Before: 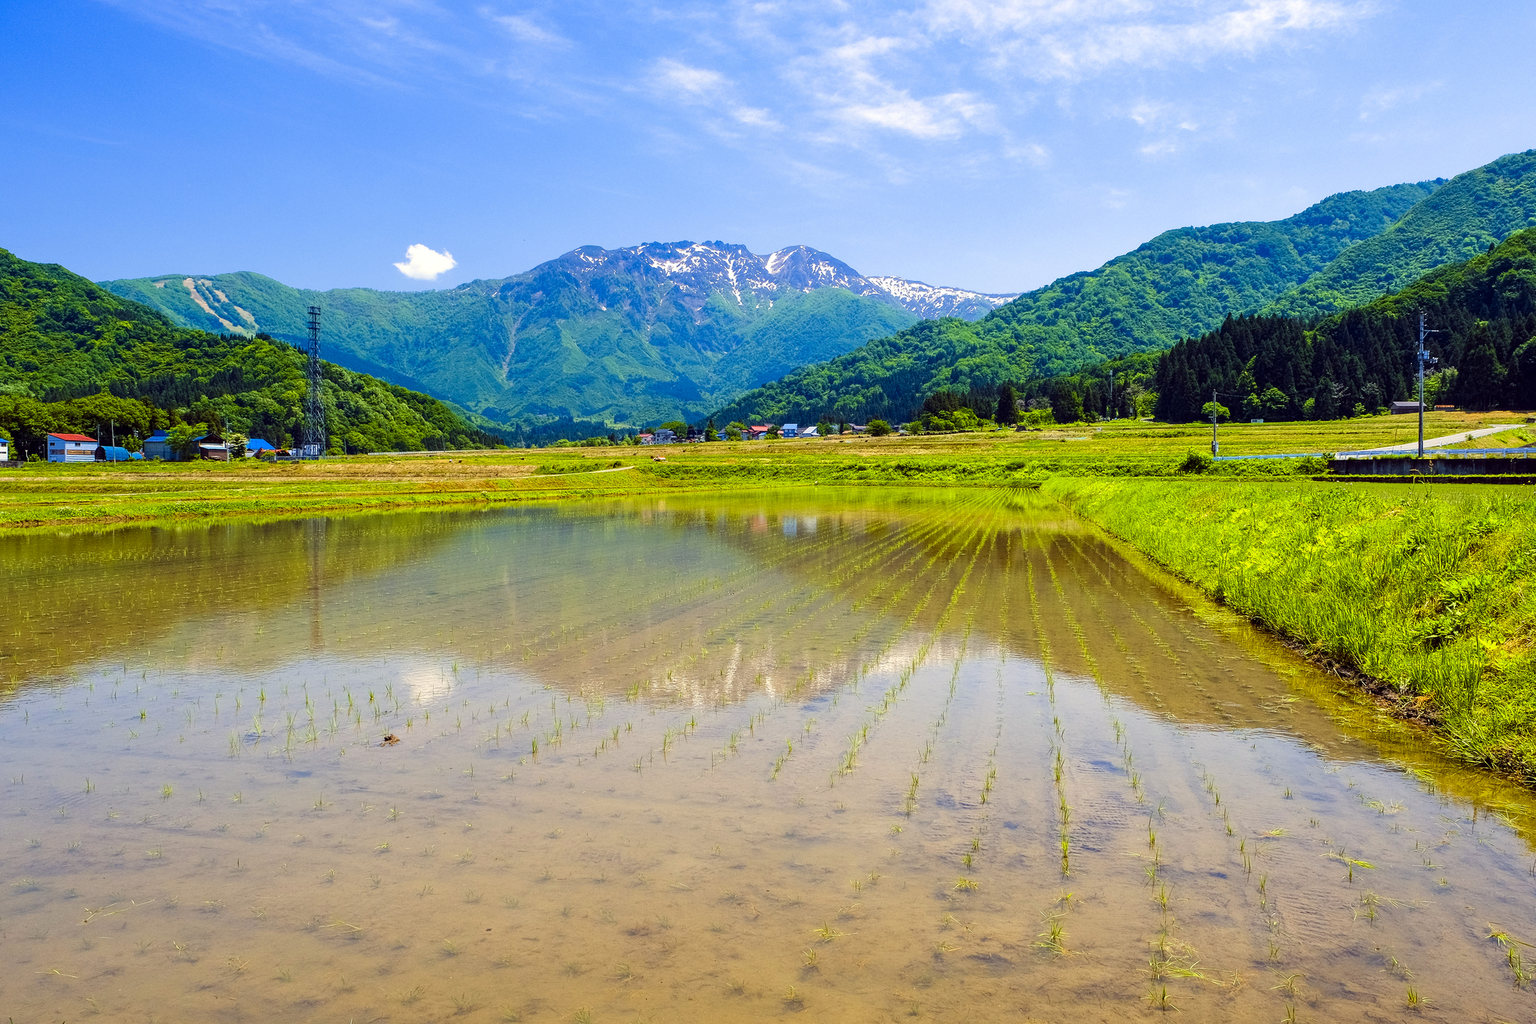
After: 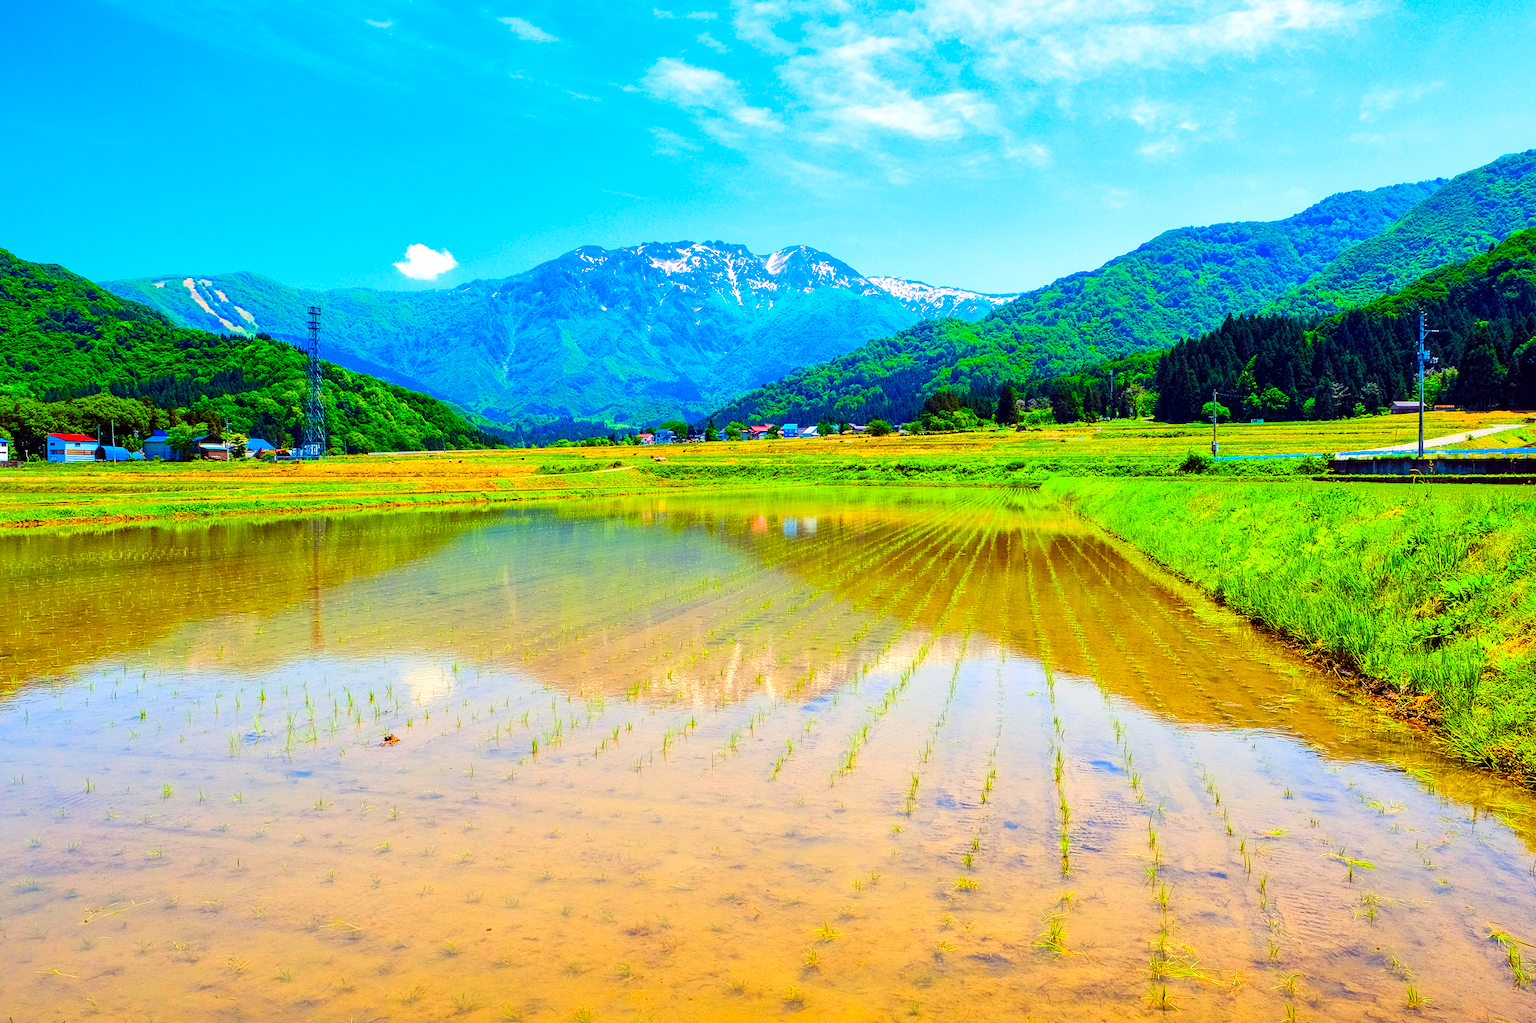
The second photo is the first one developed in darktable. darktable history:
local contrast: mode bilateral grid, contrast 20, coarseness 50, detail 120%, midtone range 0.2
white balance: red 0.986, blue 1.01
contrast brightness saturation: contrast 0.2, brightness 0.2, saturation 0.8
